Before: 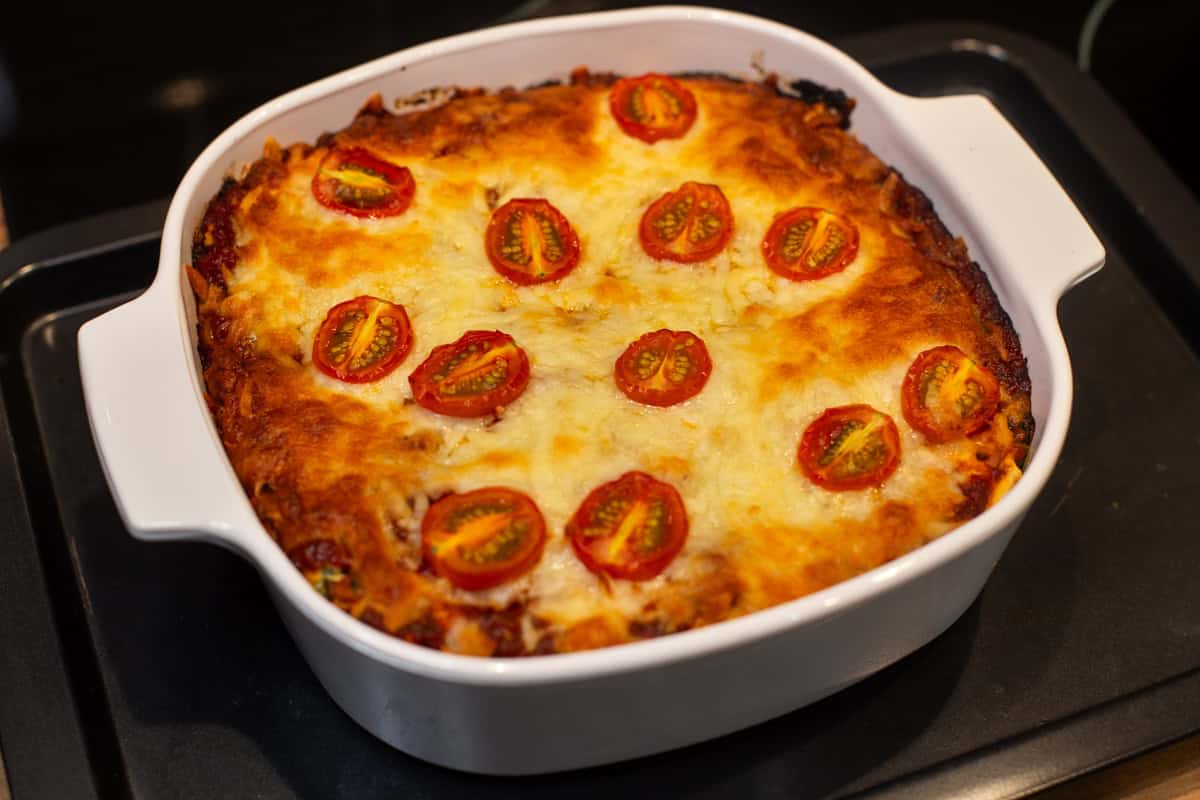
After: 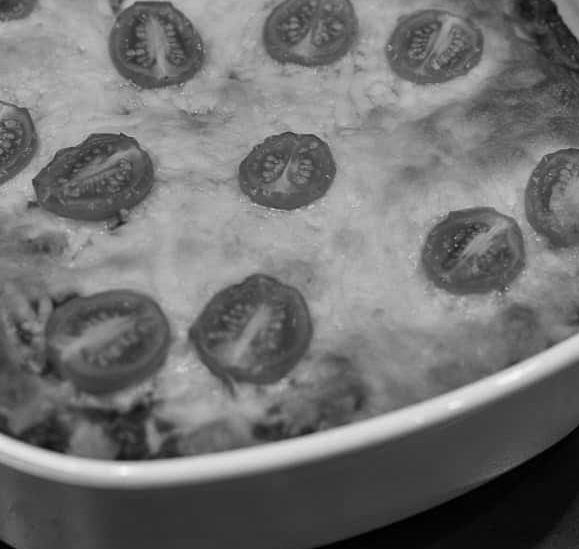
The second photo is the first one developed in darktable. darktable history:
crop: left 31.379%, top 24.658%, right 20.326%, bottom 6.628%
monochrome: a -11.7, b 1.62, size 0.5, highlights 0.38
color calibration: output gray [0.23, 0.37, 0.4, 0], gray › normalize channels true, illuminant same as pipeline (D50), adaptation XYZ, x 0.346, y 0.359, gamut compression 0
